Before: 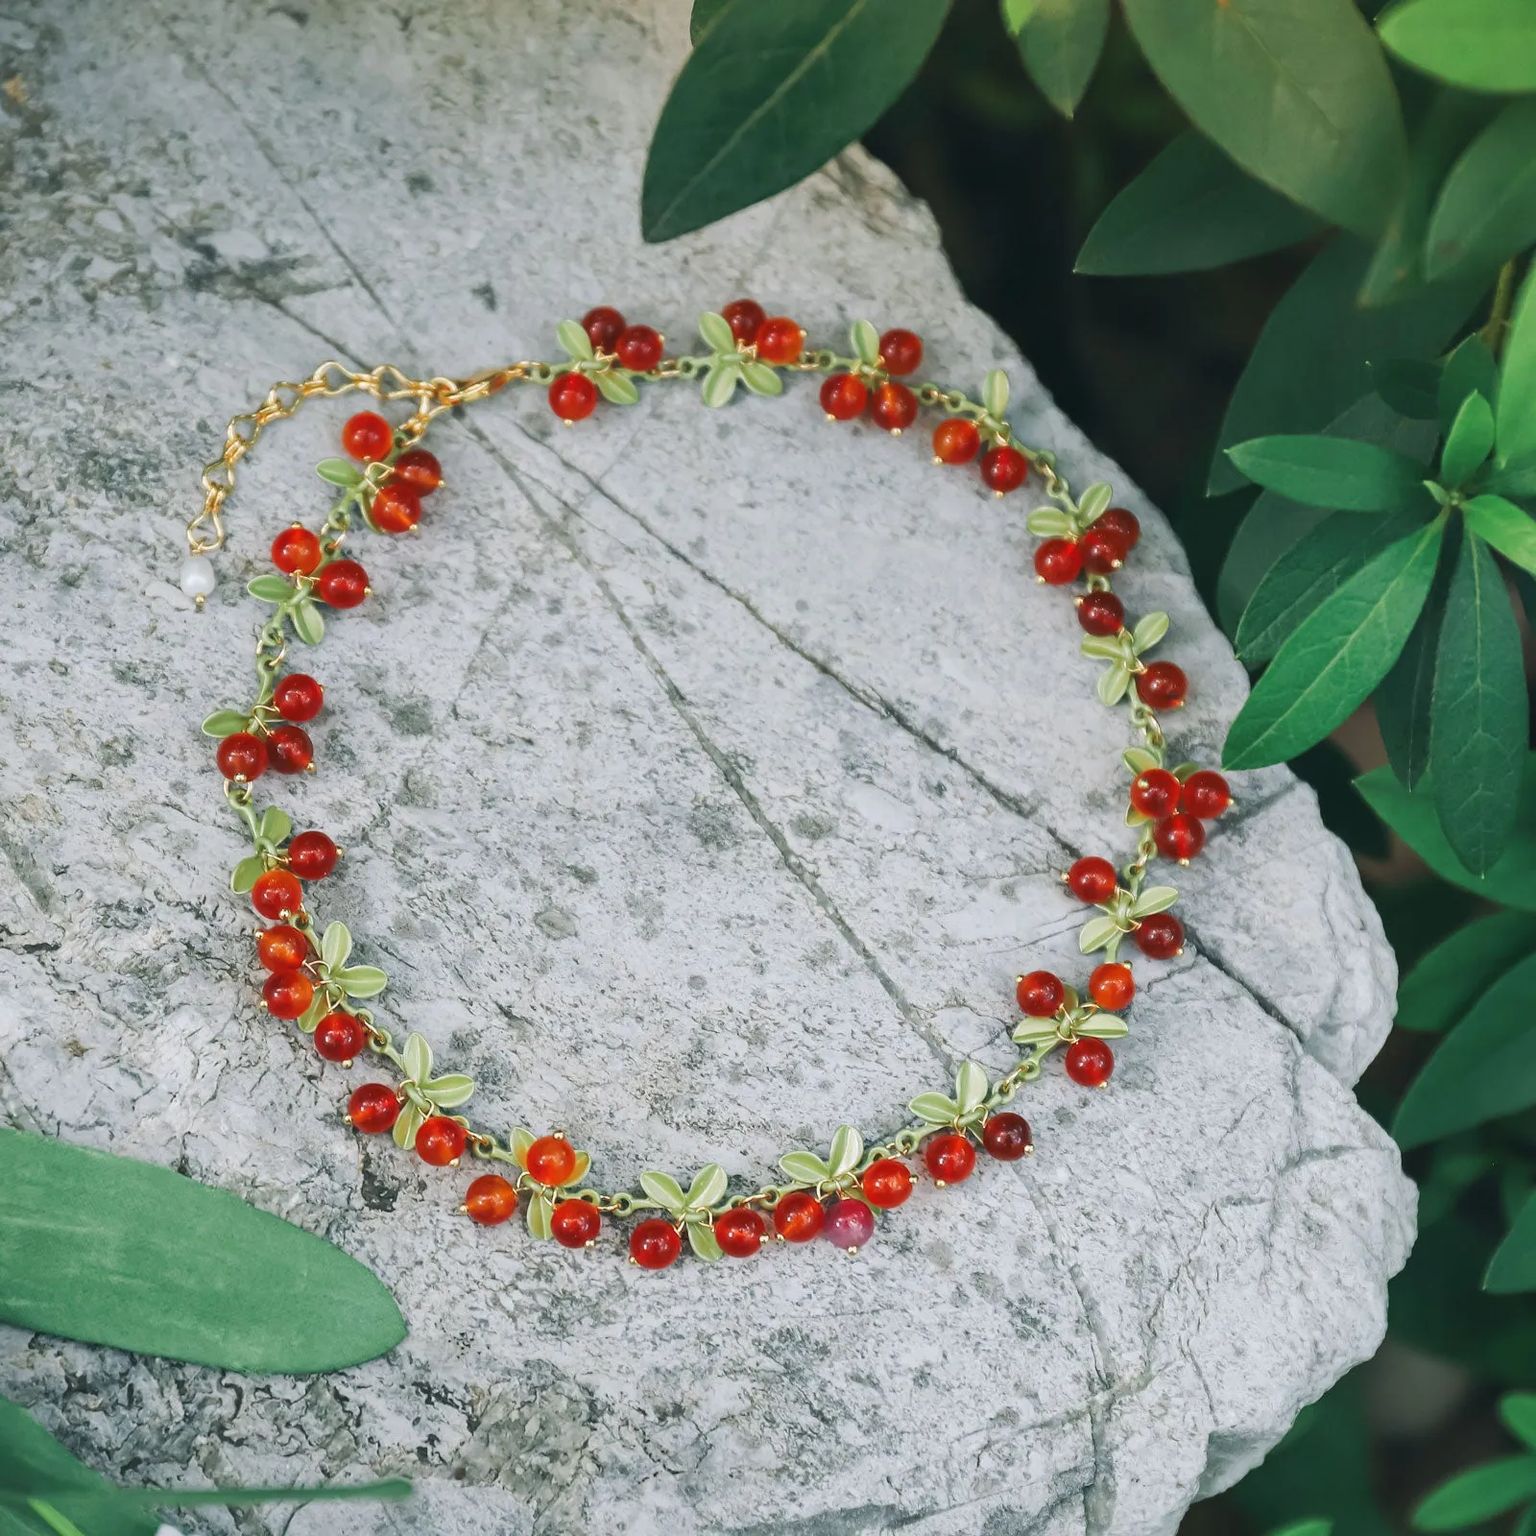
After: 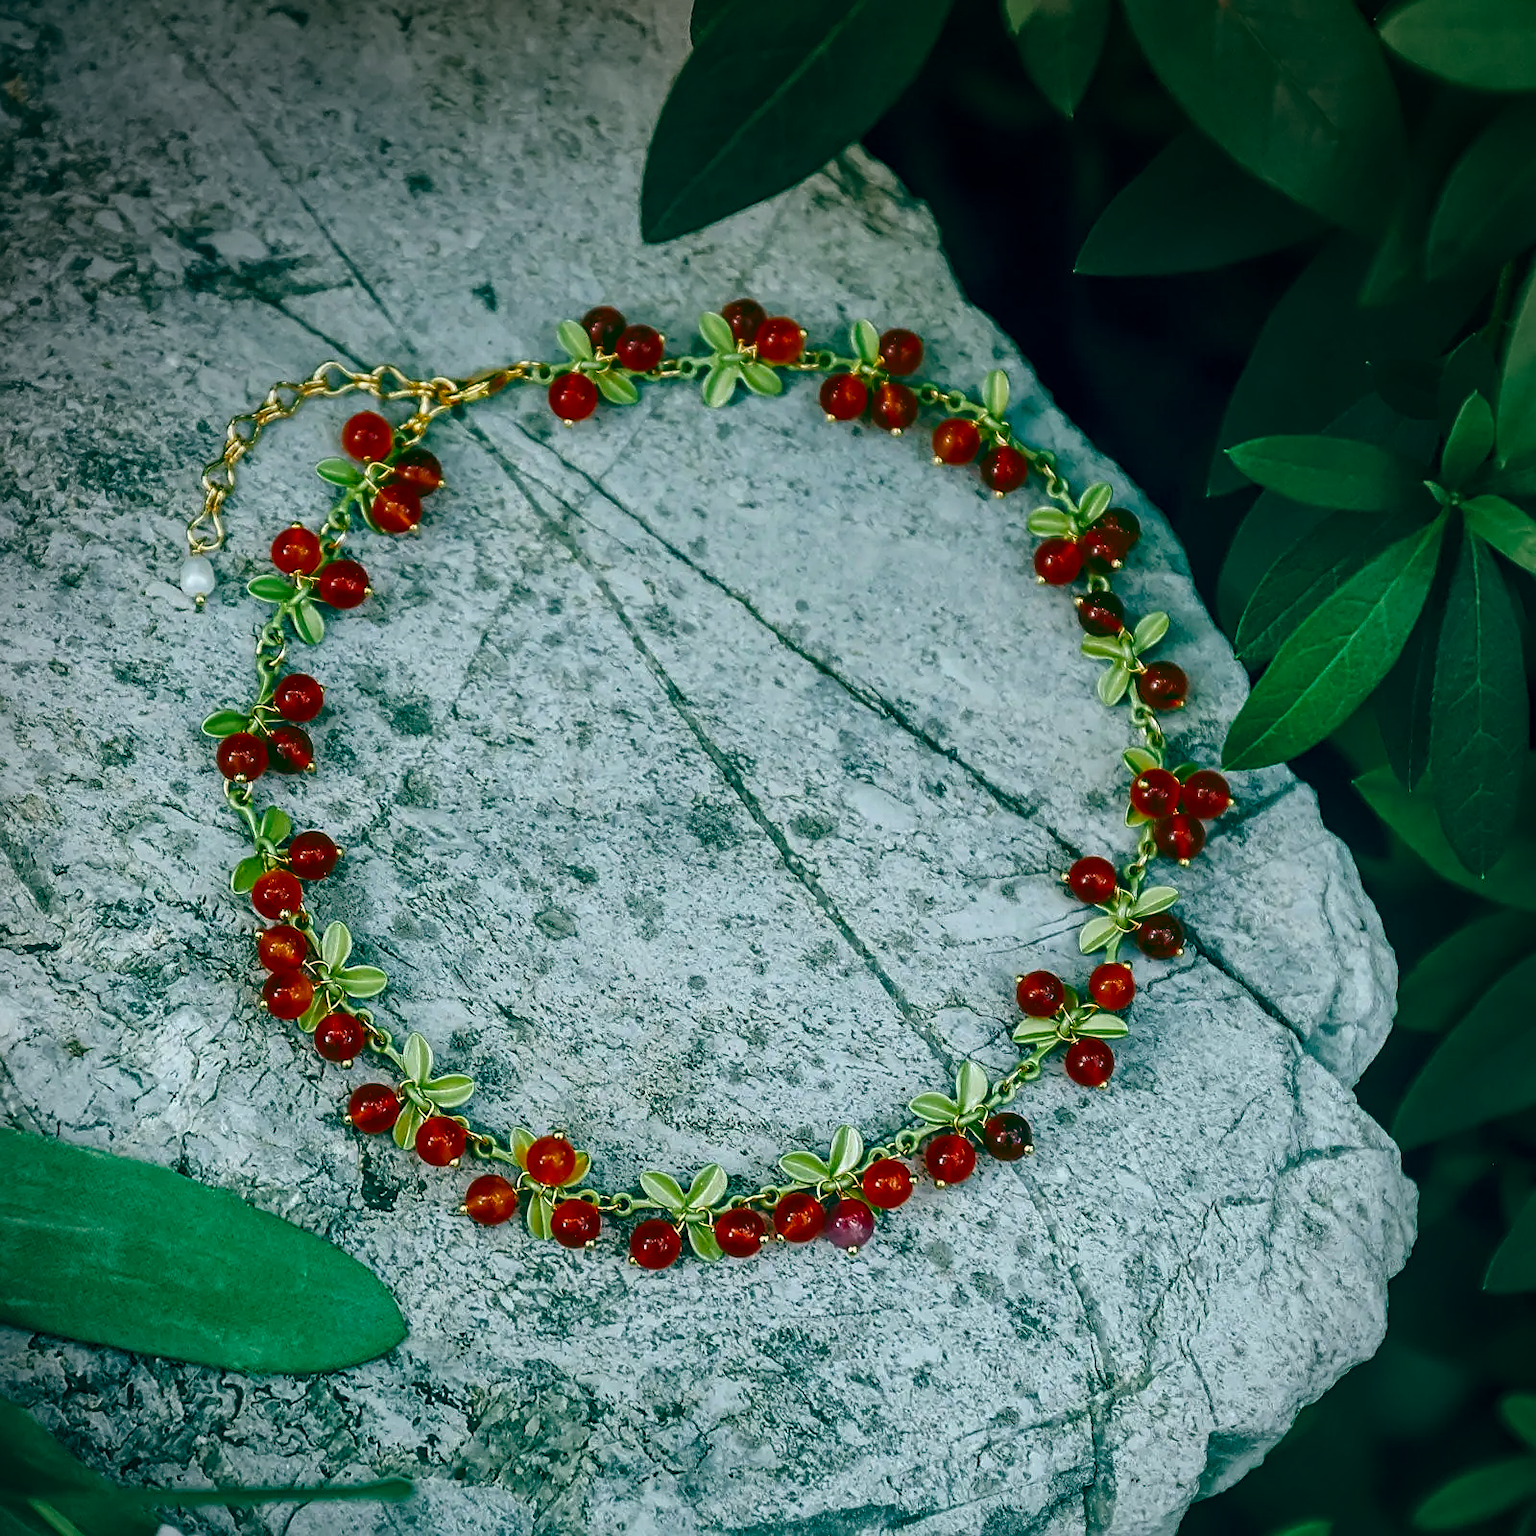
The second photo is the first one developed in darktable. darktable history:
sharpen: on, module defaults
contrast brightness saturation: contrast 0.414, brightness 0.107, saturation 0.209
base curve: curves: ch0 [(0, 0) (0.841, 0.609) (1, 1)]
vignetting: center (-0.03, 0.236), unbound false
exposure: exposure -0.155 EV, compensate highlight preservation false
color correction: highlights a* -0.086, highlights b* 0.071
color balance rgb: shadows lift › chroma 2.026%, shadows lift › hue 137.4°, global offset › luminance -0.55%, global offset › chroma 0.909%, global offset › hue 173.64°, perceptual saturation grading › global saturation 15.088%, global vibrance 40.594%
local contrast: on, module defaults
